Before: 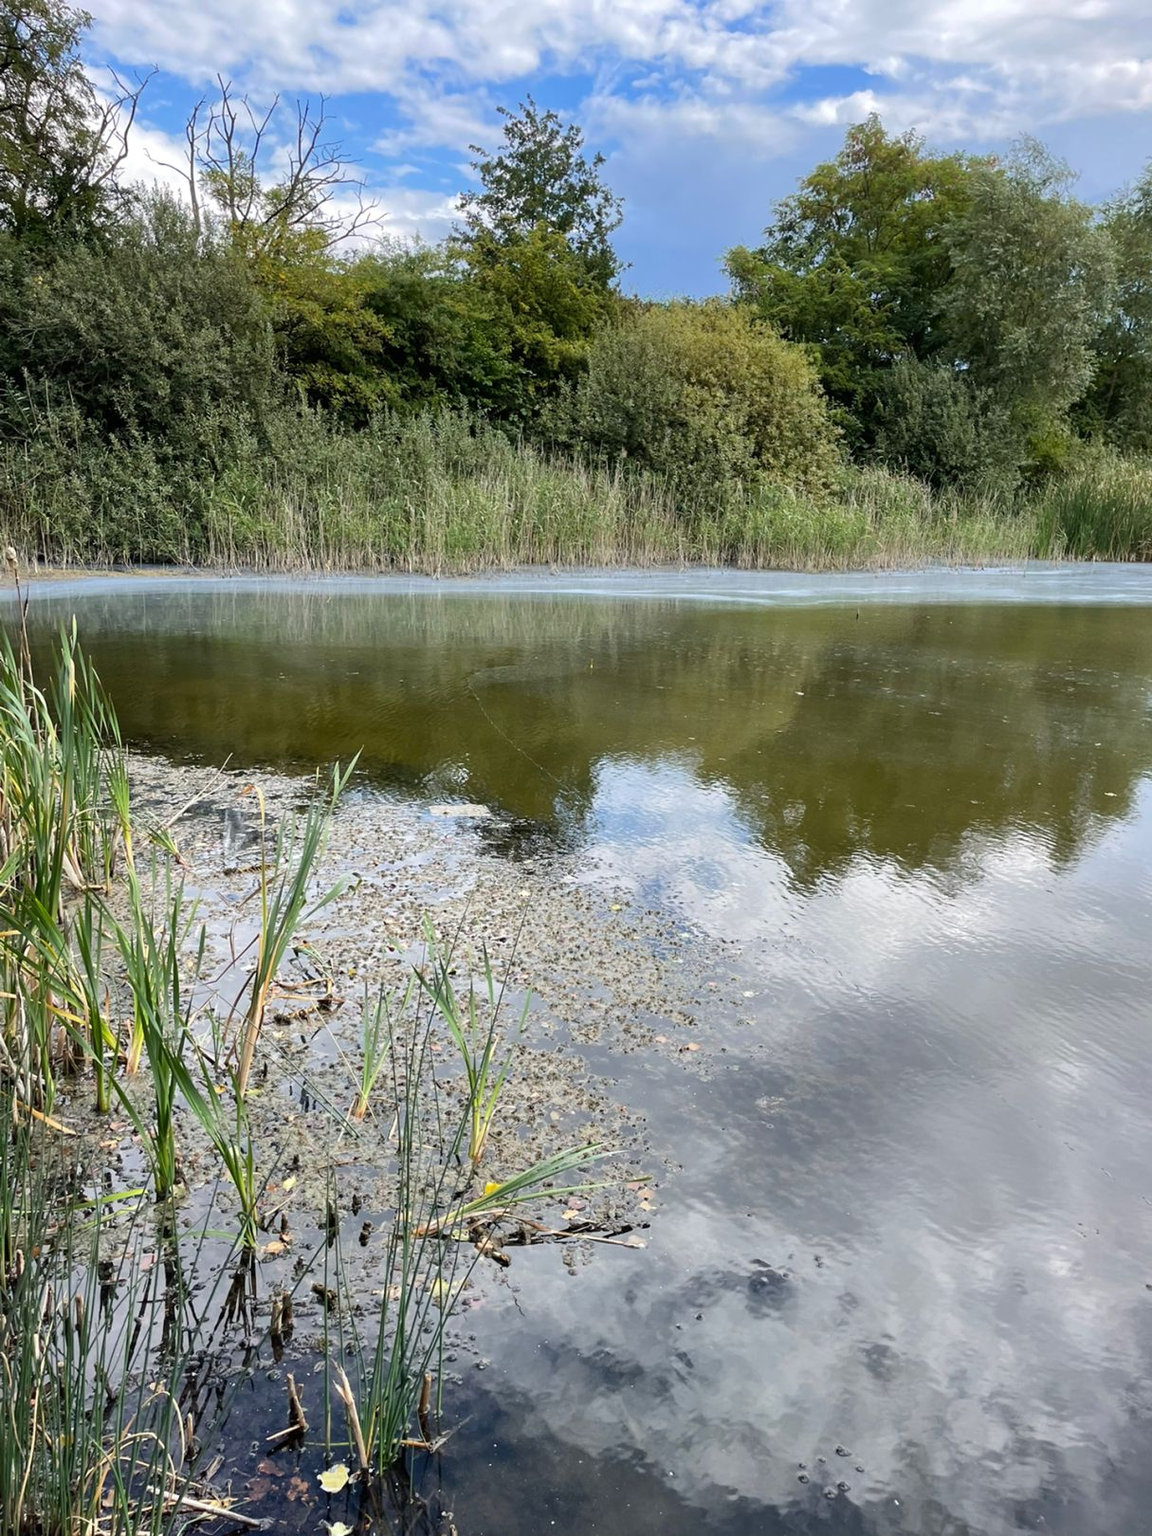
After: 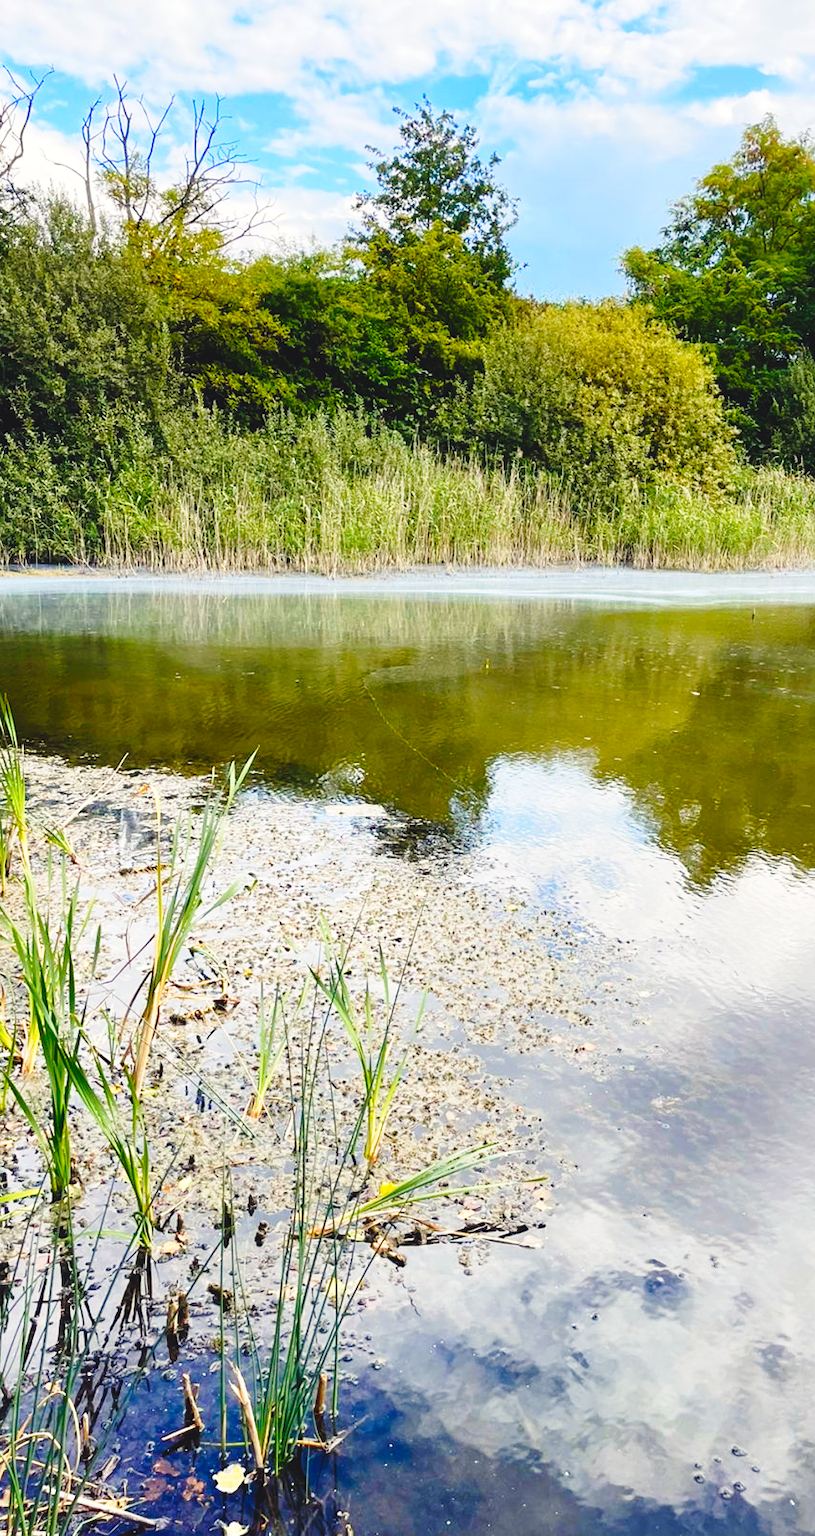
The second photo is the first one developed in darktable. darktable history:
crop and rotate: left 9.061%, right 20.142%
color zones: curves: ch0 [(0.068, 0.464) (0.25, 0.5) (0.48, 0.508) (0.75, 0.536) (0.886, 0.476) (0.967, 0.456)]; ch1 [(0.066, 0.456) (0.25, 0.5) (0.616, 0.508) (0.746, 0.56) (0.934, 0.444)]
color balance rgb: shadows lift › chroma 3%, shadows lift › hue 280.8°, power › hue 330°, highlights gain › chroma 3%, highlights gain › hue 75.6°, global offset › luminance 1.5%, perceptual saturation grading › global saturation 20%, perceptual saturation grading › highlights -25%, perceptual saturation grading › shadows 50%, global vibrance 30%
base curve: curves: ch0 [(0, 0) (0.04, 0.03) (0.133, 0.232) (0.448, 0.748) (0.843, 0.968) (1, 1)], preserve colors none
